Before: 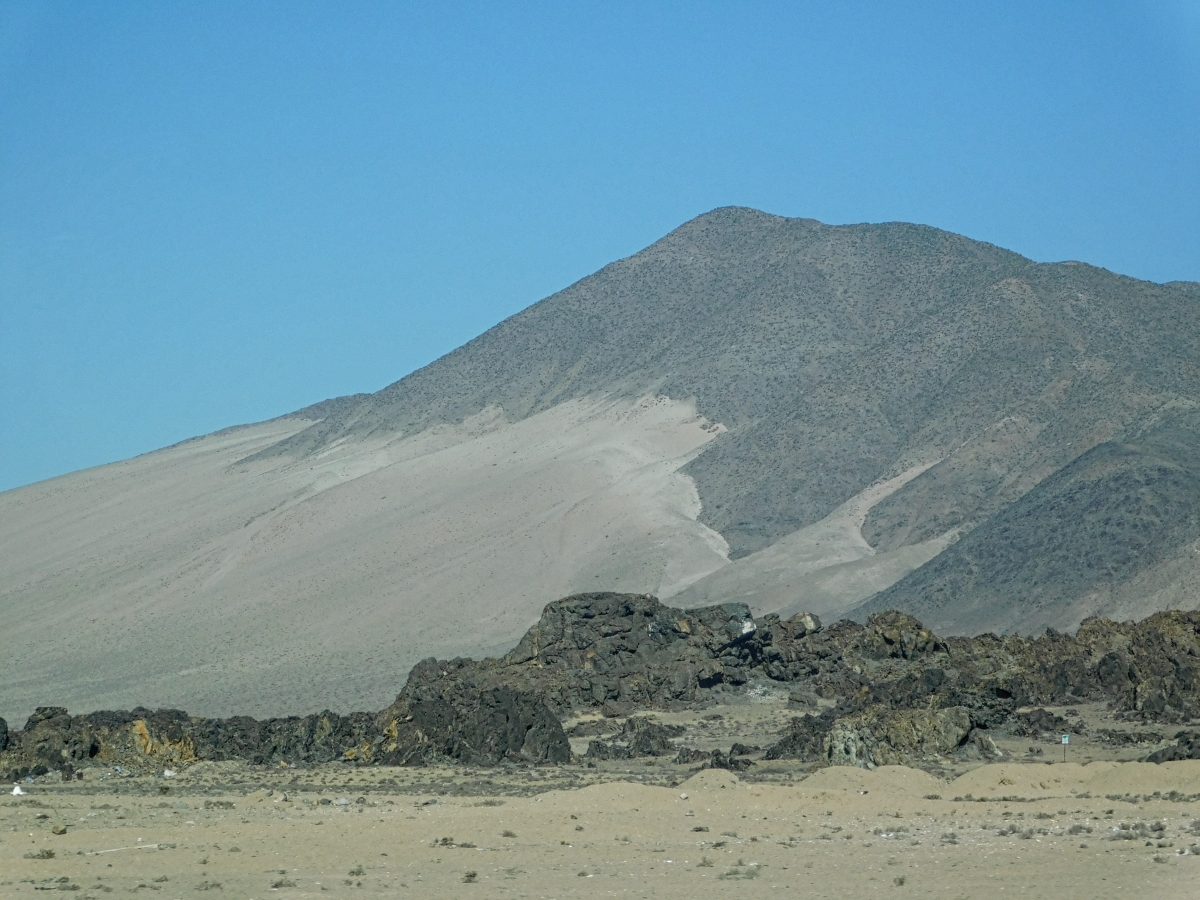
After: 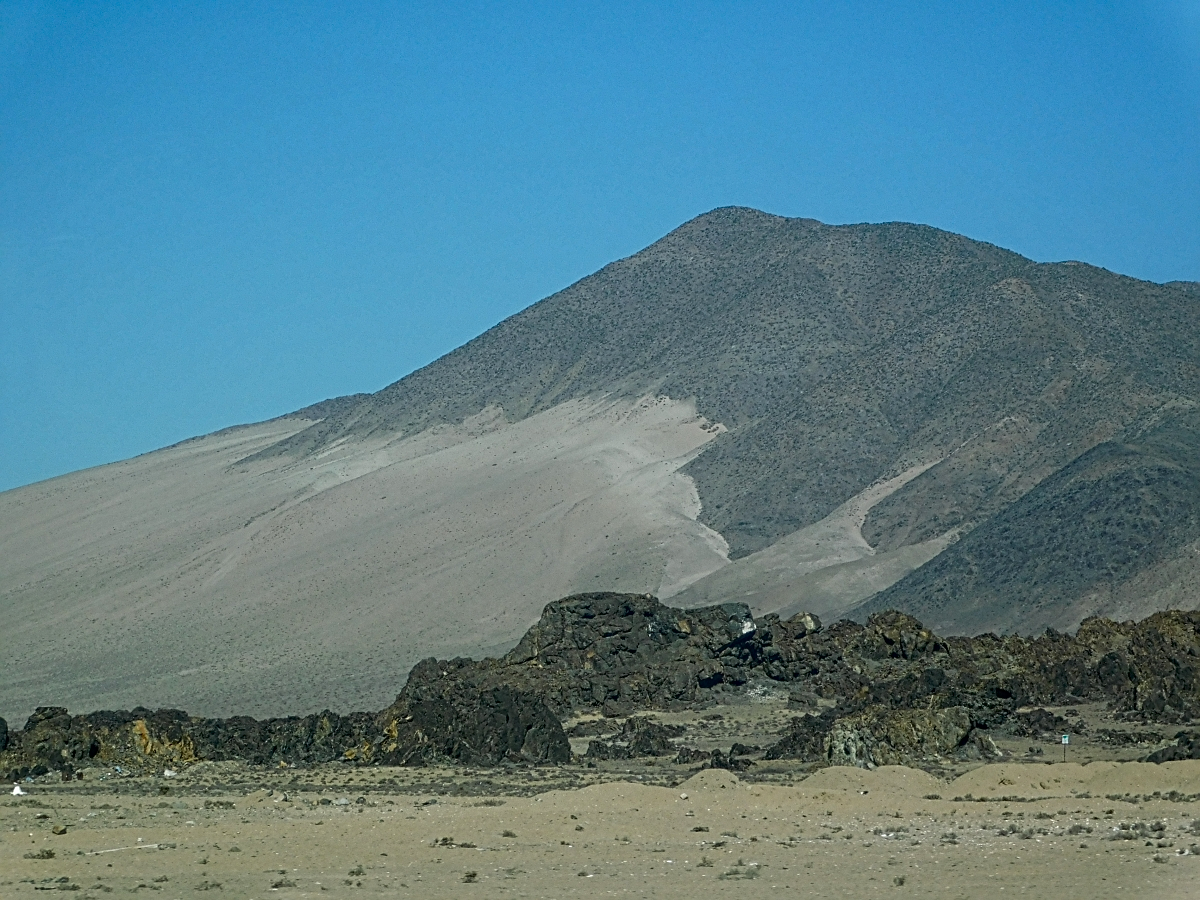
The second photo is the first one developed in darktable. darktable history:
sharpen: on, module defaults
contrast brightness saturation: contrast 0.066, brightness -0.148, saturation 0.118
tone equalizer: on, module defaults
